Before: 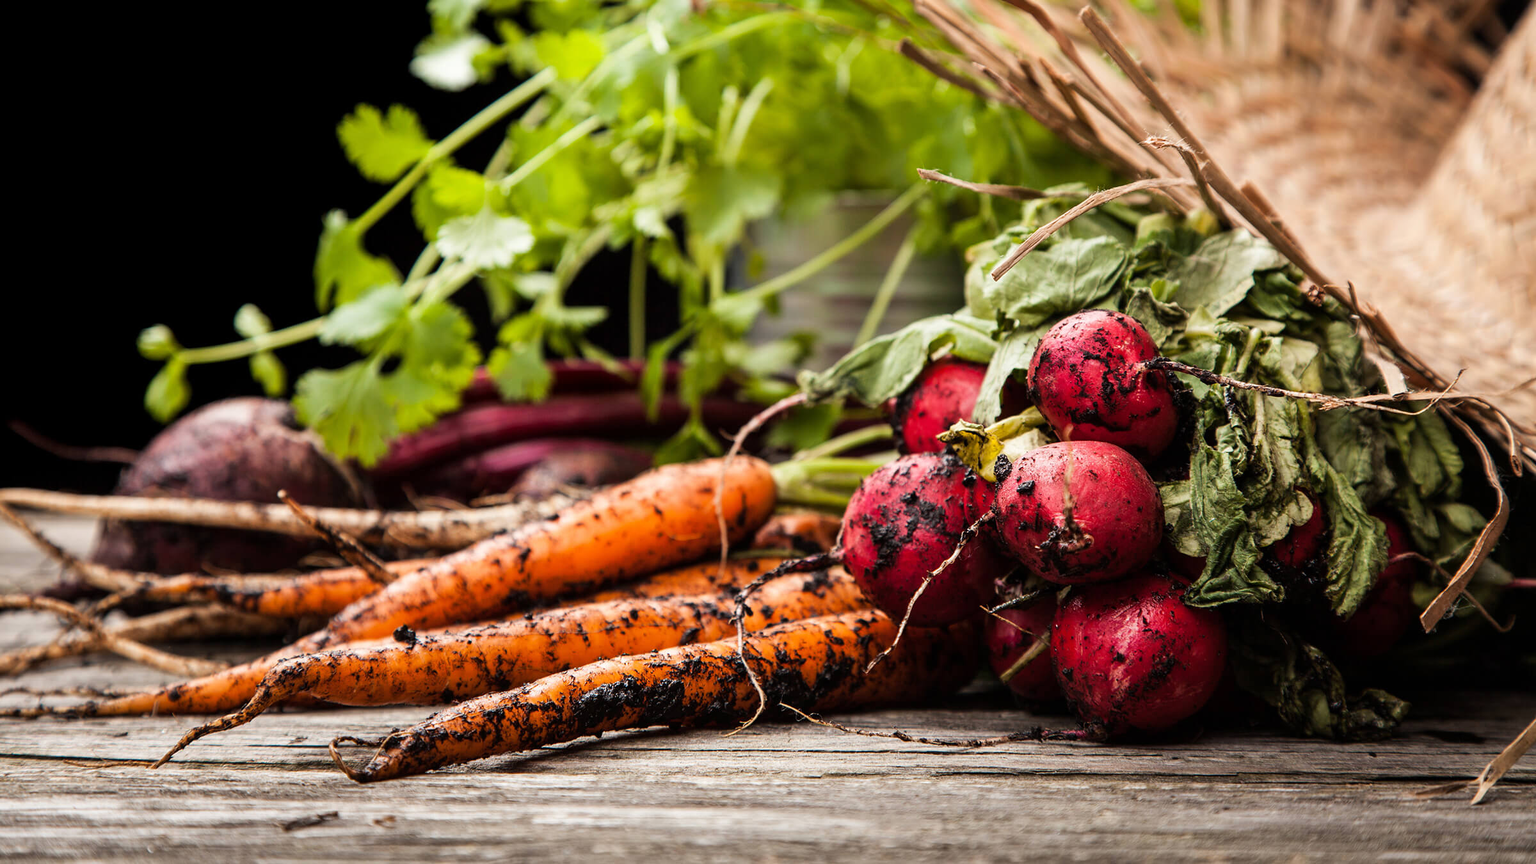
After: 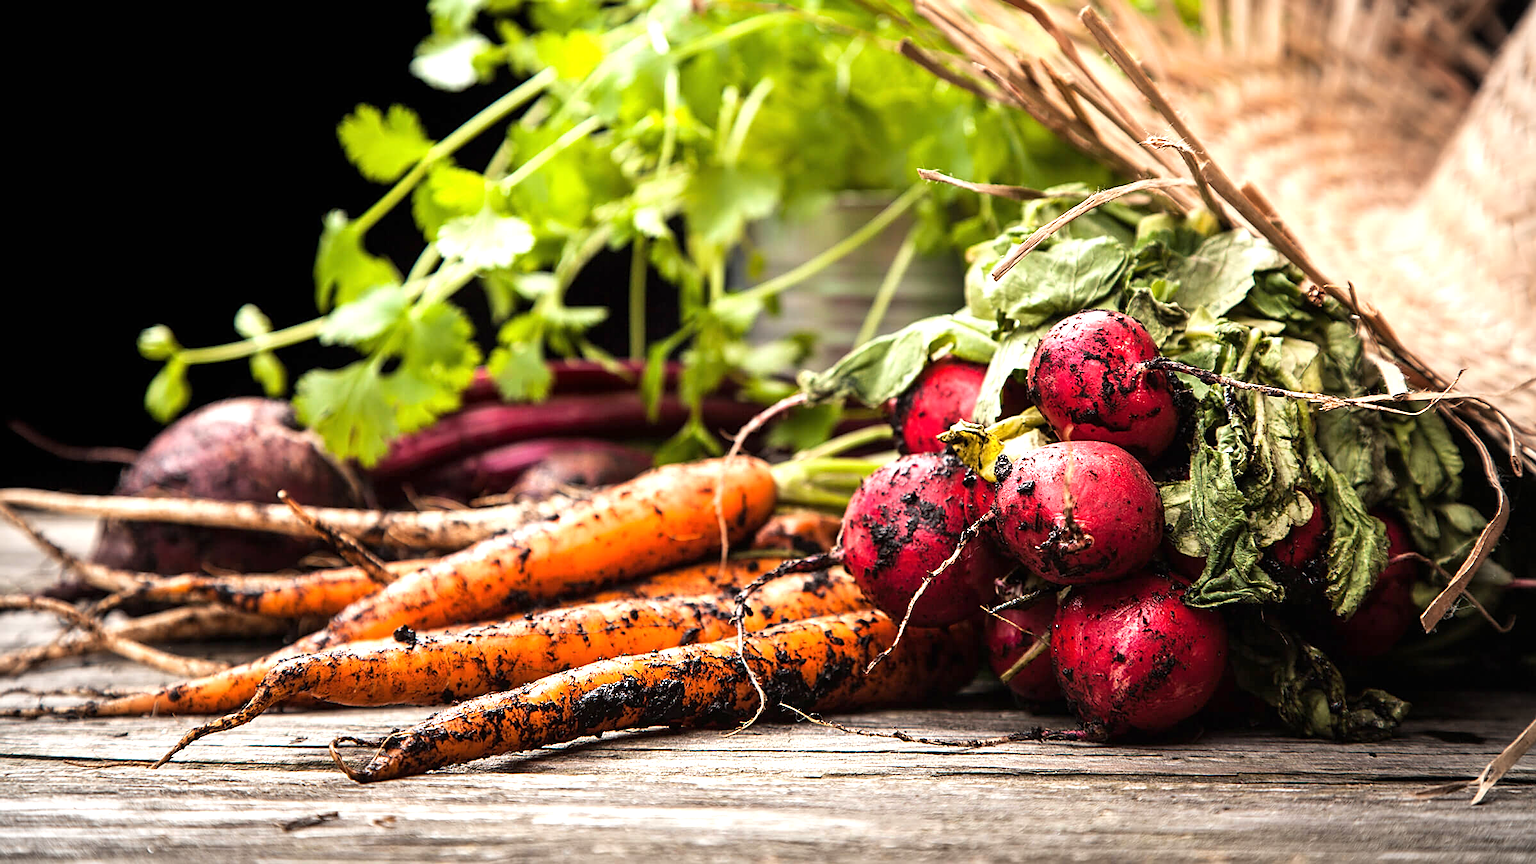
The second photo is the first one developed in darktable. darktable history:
vignetting: brightness -0.199
exposure: black level correction 0, exposure 0.691 EV, compensate highlight preservation false
sharpen: on, module defaults
